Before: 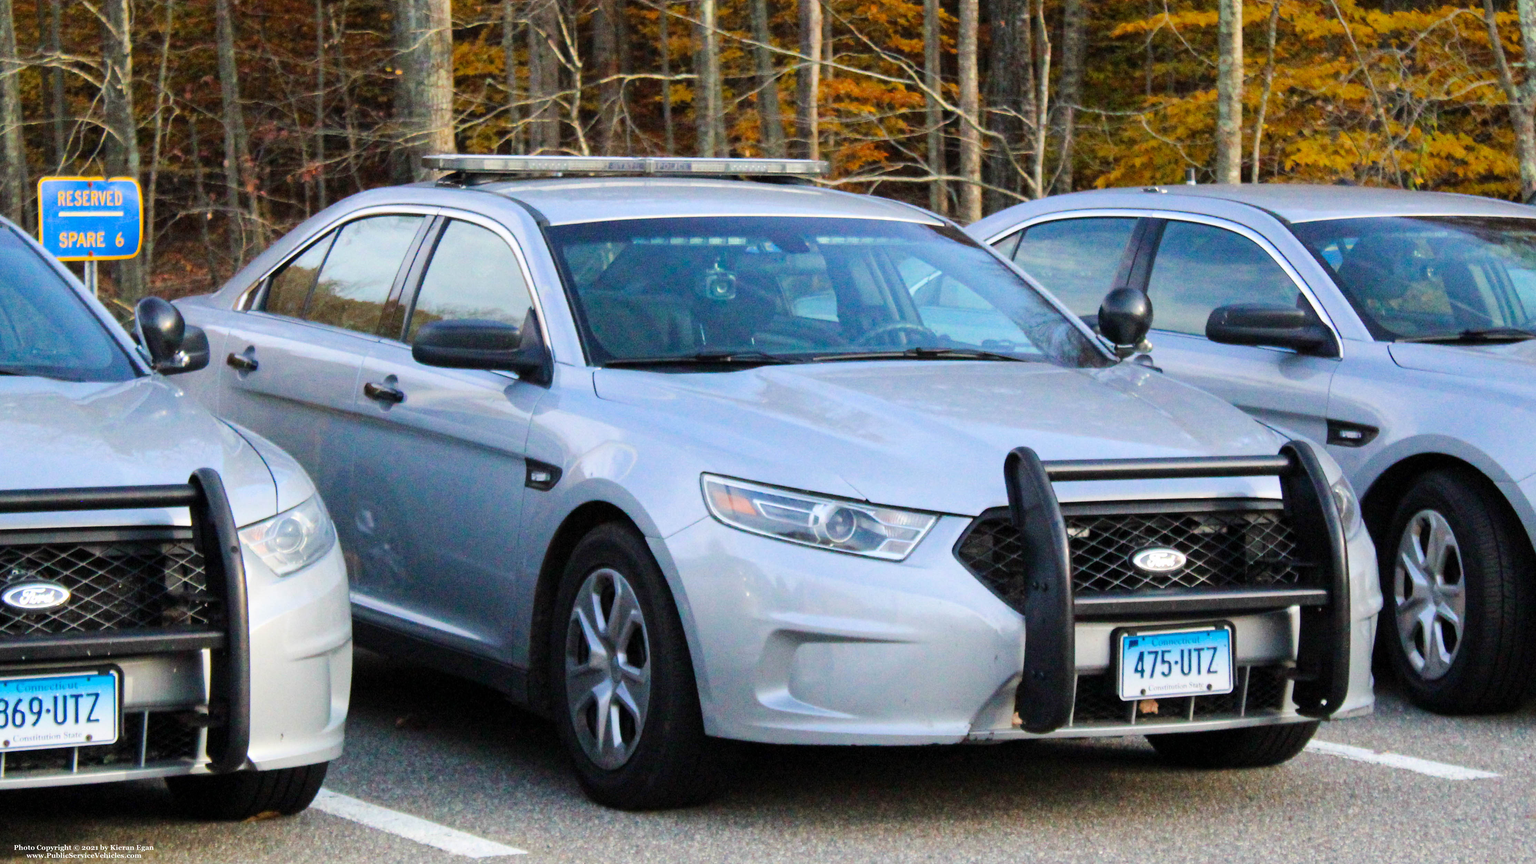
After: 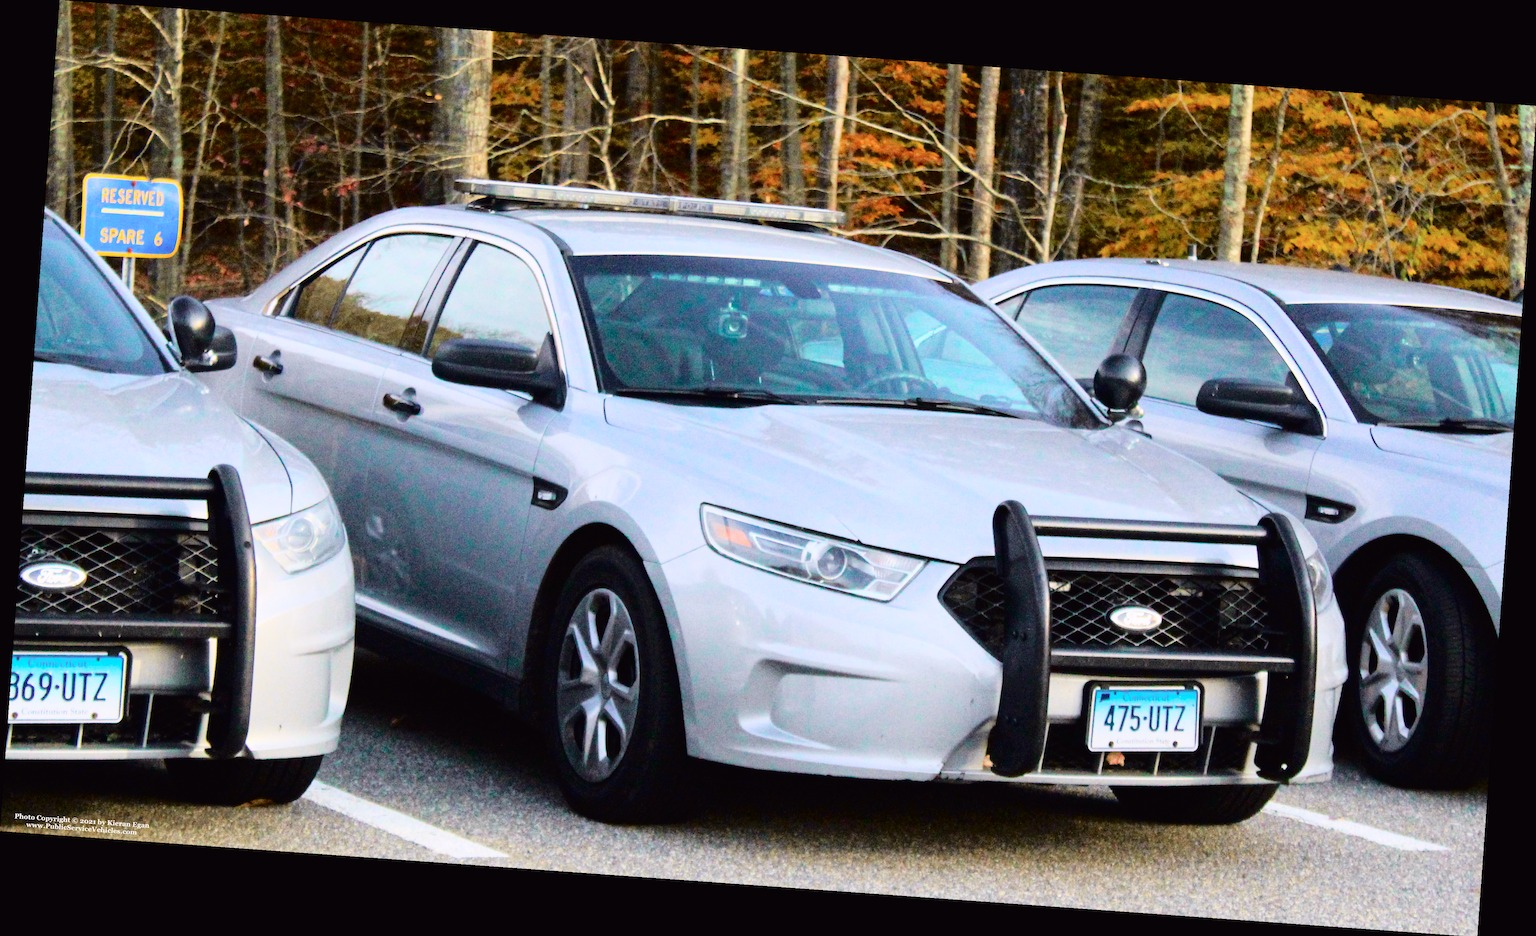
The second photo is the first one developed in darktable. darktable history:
tone equalizer: on, module defaults
rotate and perspective: rotation 4.1°, automatic cropping off
tone curve: curves: ch0 [(0, 0.011) (0.053, 0.026) (0.174, 0.115) (0.398, 0.444) (0.673, 0.775) (0.829, 0.906) (0.991, 0.981)]; ch1 [(0, 0) (0.264, 0.22) (0.407, 0.373) (0.463, 0.457) (0.492, 0.501) (0.512, 0.513) (0.54, 0.543) (0.585, 0.617) (0.659, 0.686) (0.78, 0.8) (1, 1)]; ch2 [(0, 0) (0.438, 0.449) (0.473, 0.469) (0.503, 0.5) (0.523, 0.534) (0.562, 0.591) (0.612, 0.627) (0.701, 0.707) (1, 1)], color space Lab, independent channels, preserve colors none
